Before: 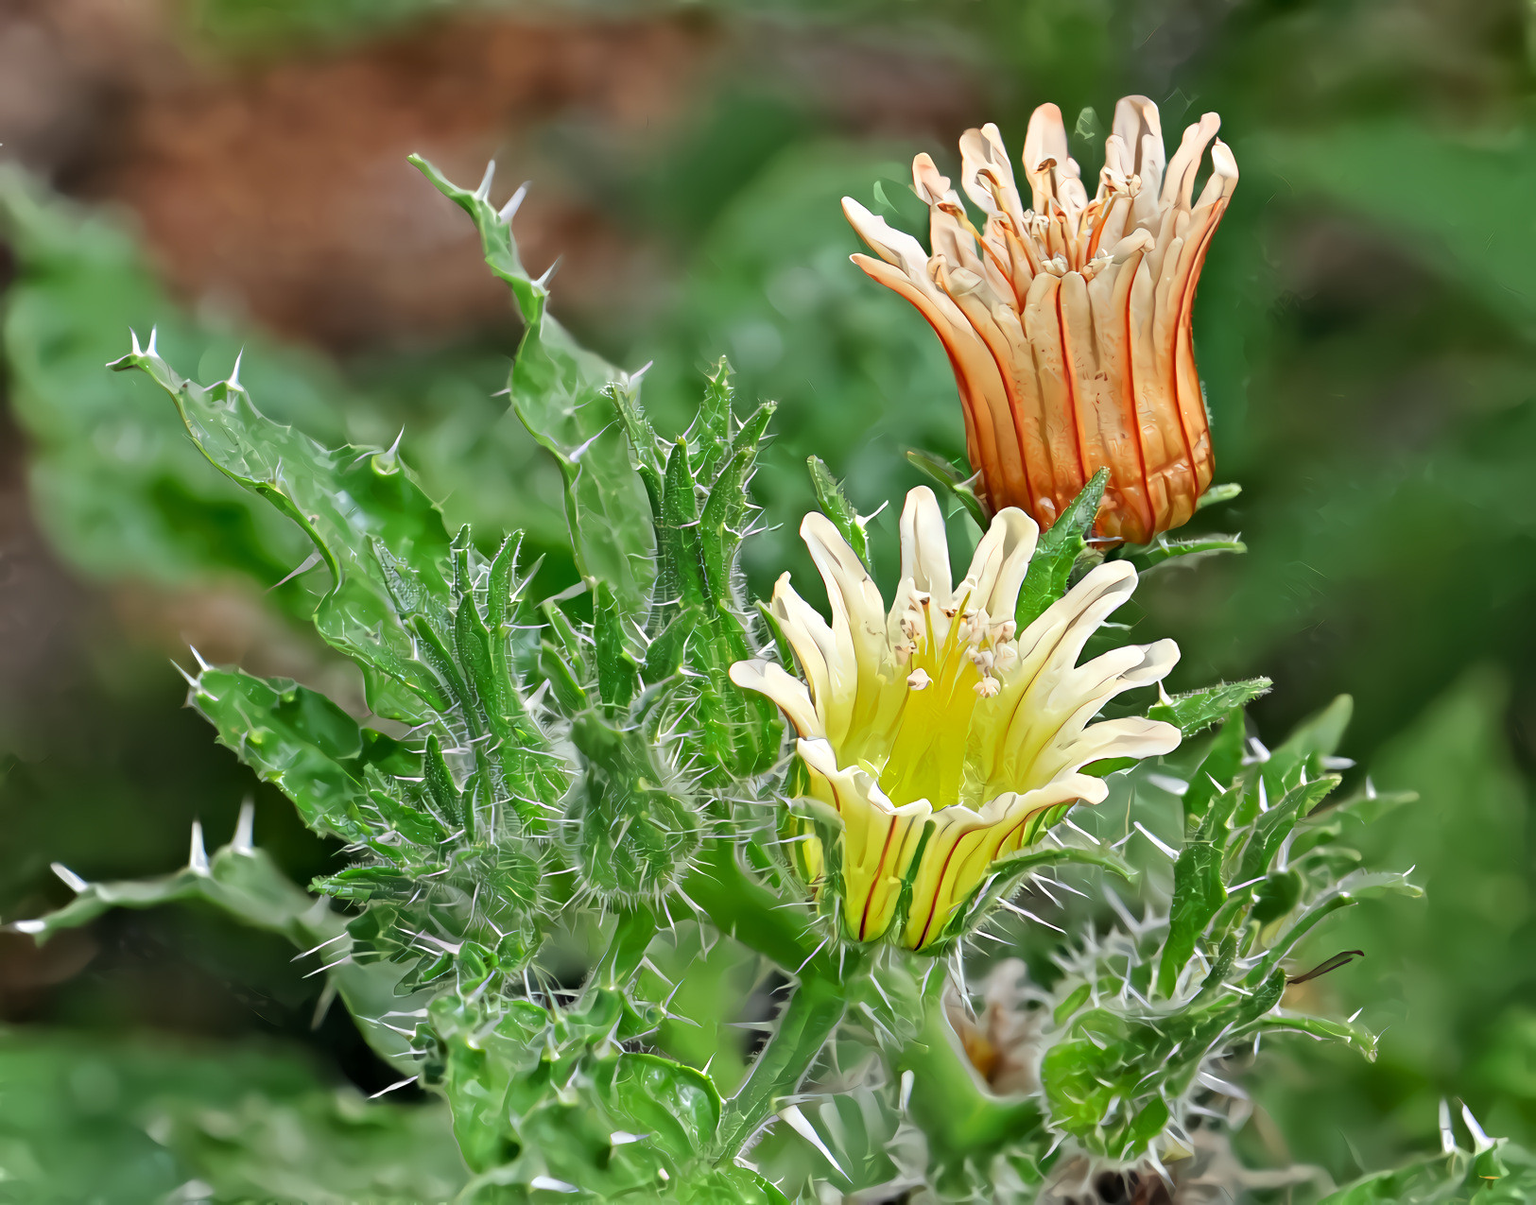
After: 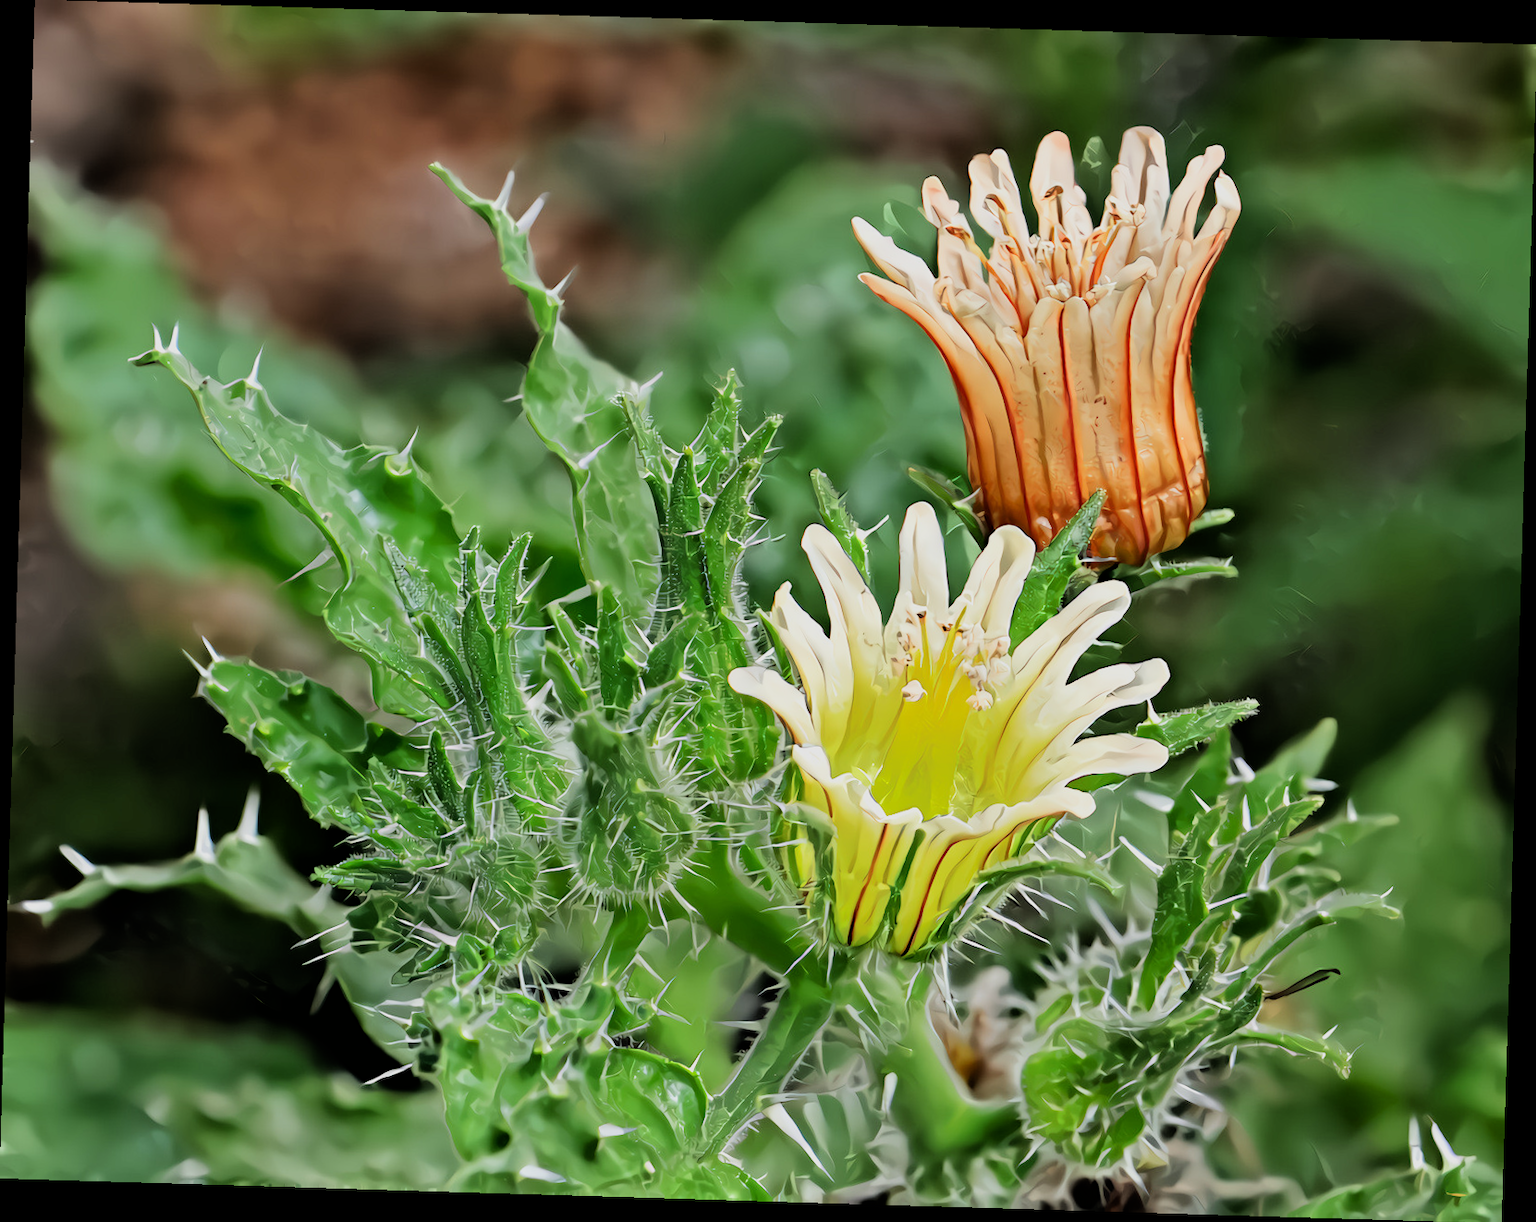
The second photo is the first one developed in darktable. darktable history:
rotate and perspective: rotation 1.72°, automatic cropping off
filmic rgb: black relative exposure -5 EV, hardness 2.88, contrast 1.3, highlights saturation mix -30%
